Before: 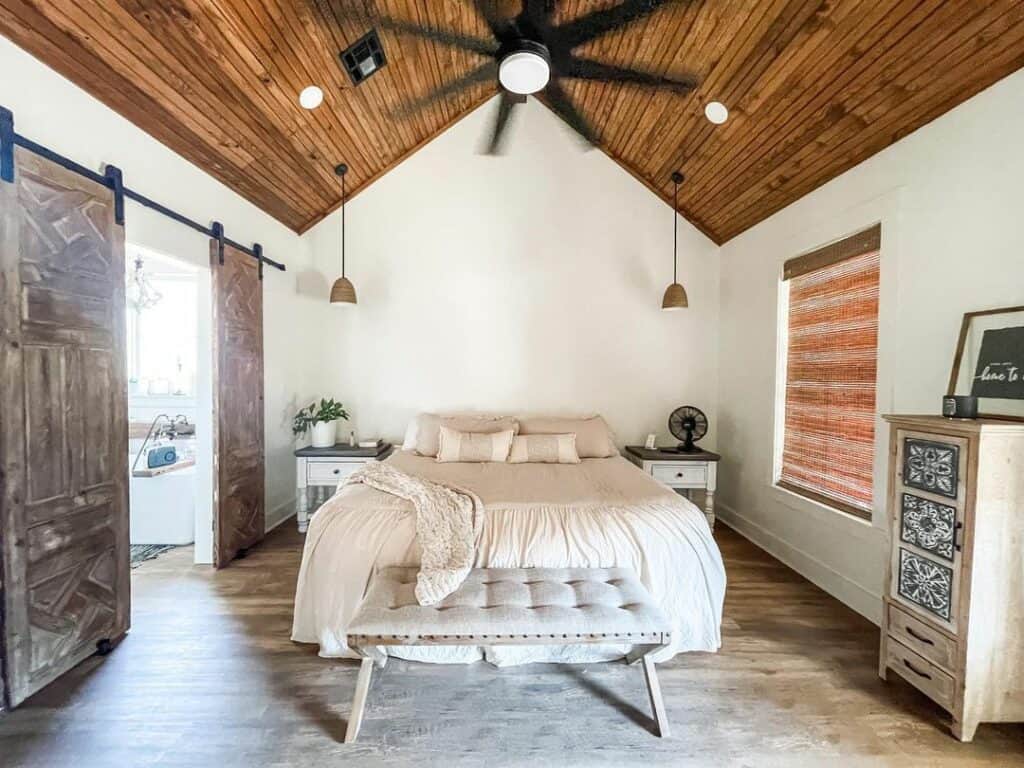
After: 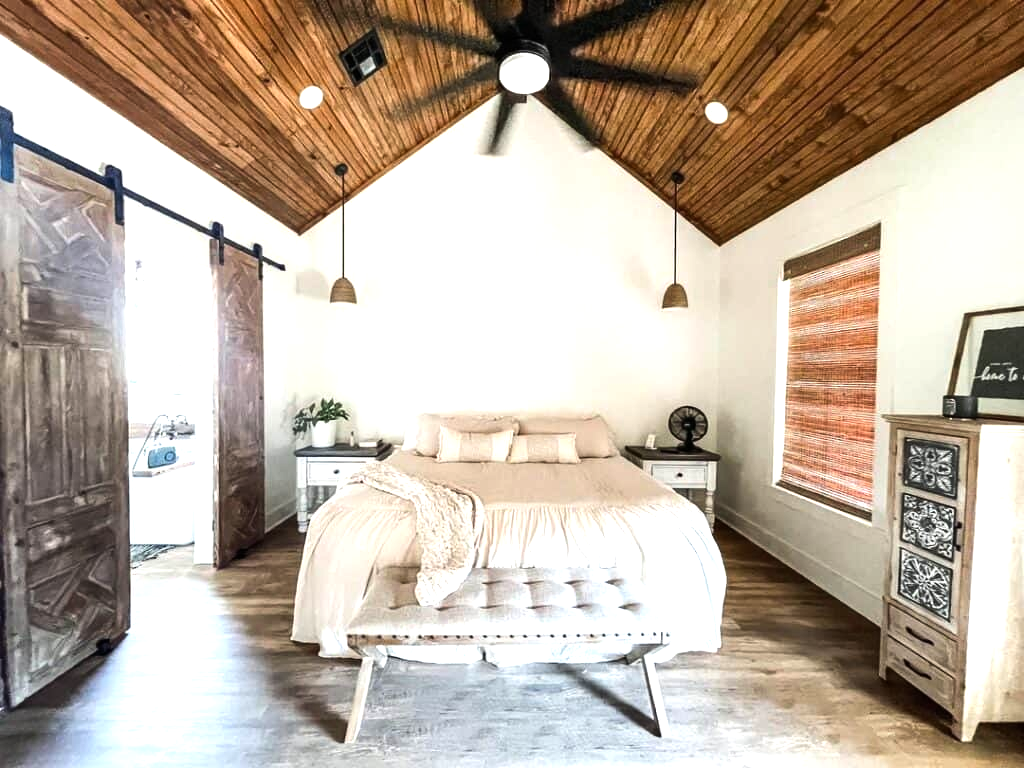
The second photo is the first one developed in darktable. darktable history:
tone equalizer: -8 EV -0.769 EV, -7 EV -0.693 EV, -6 EV -0.613 EV, -5 EV -0.385 EV, -3 EV 0.382 EV, -2 EV 0.6 EV, -1 EV 0.697 EV, +0 EV 0.737 EV, edges refinement/feathering 500, mask exposure compensation -1.57 EV, preserve details no
